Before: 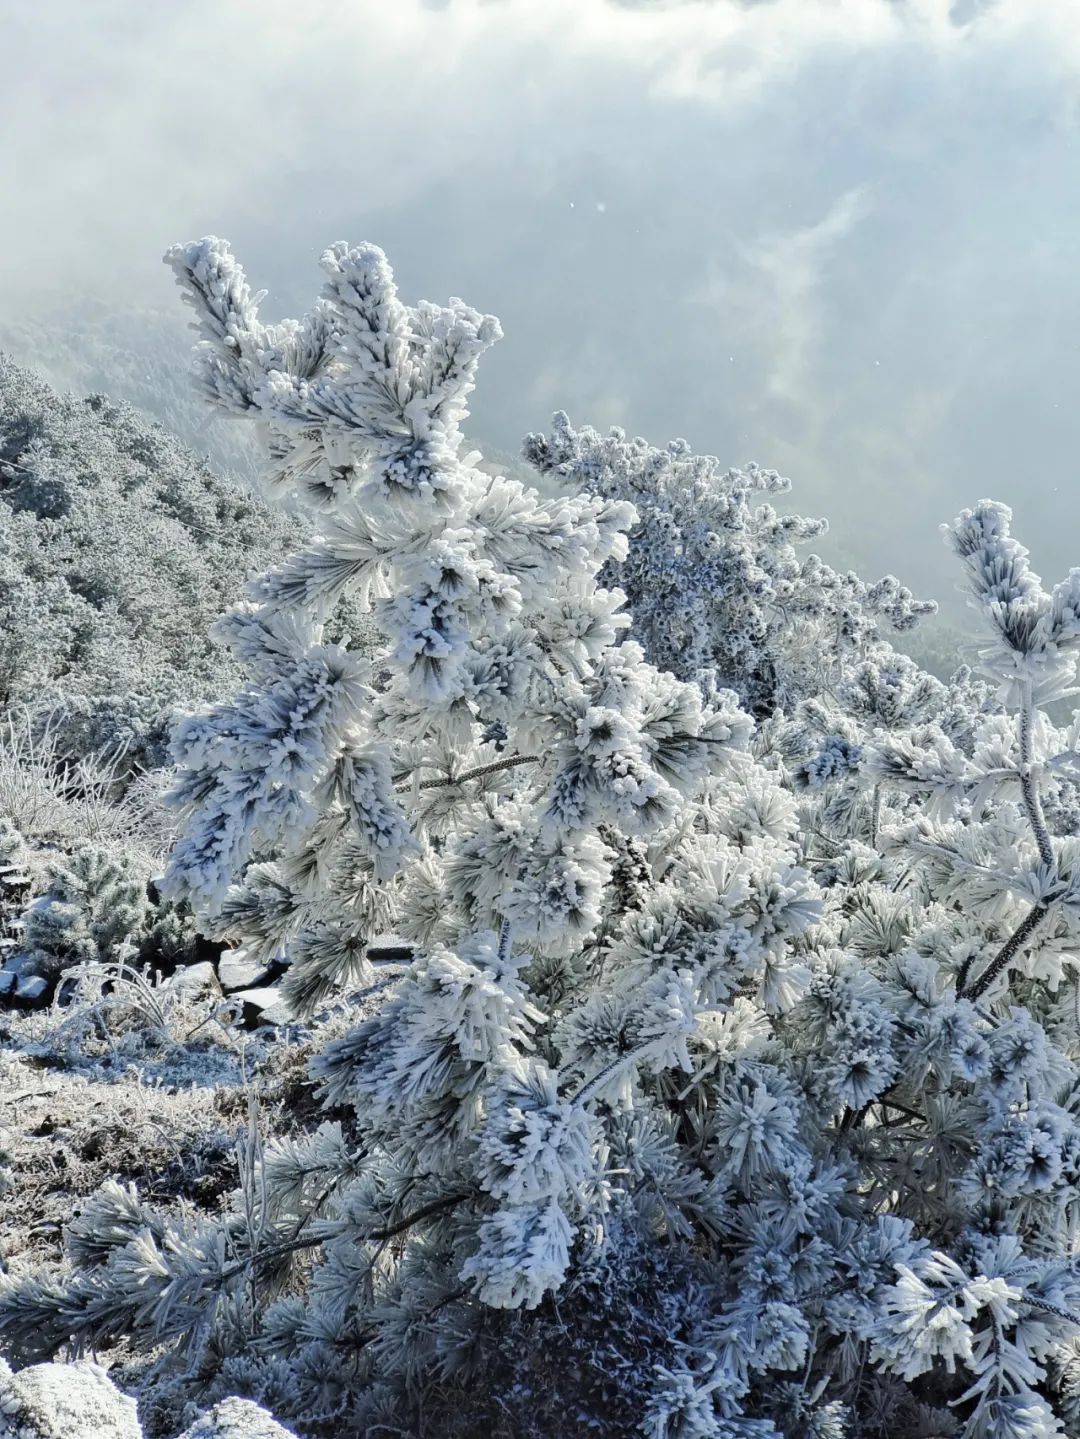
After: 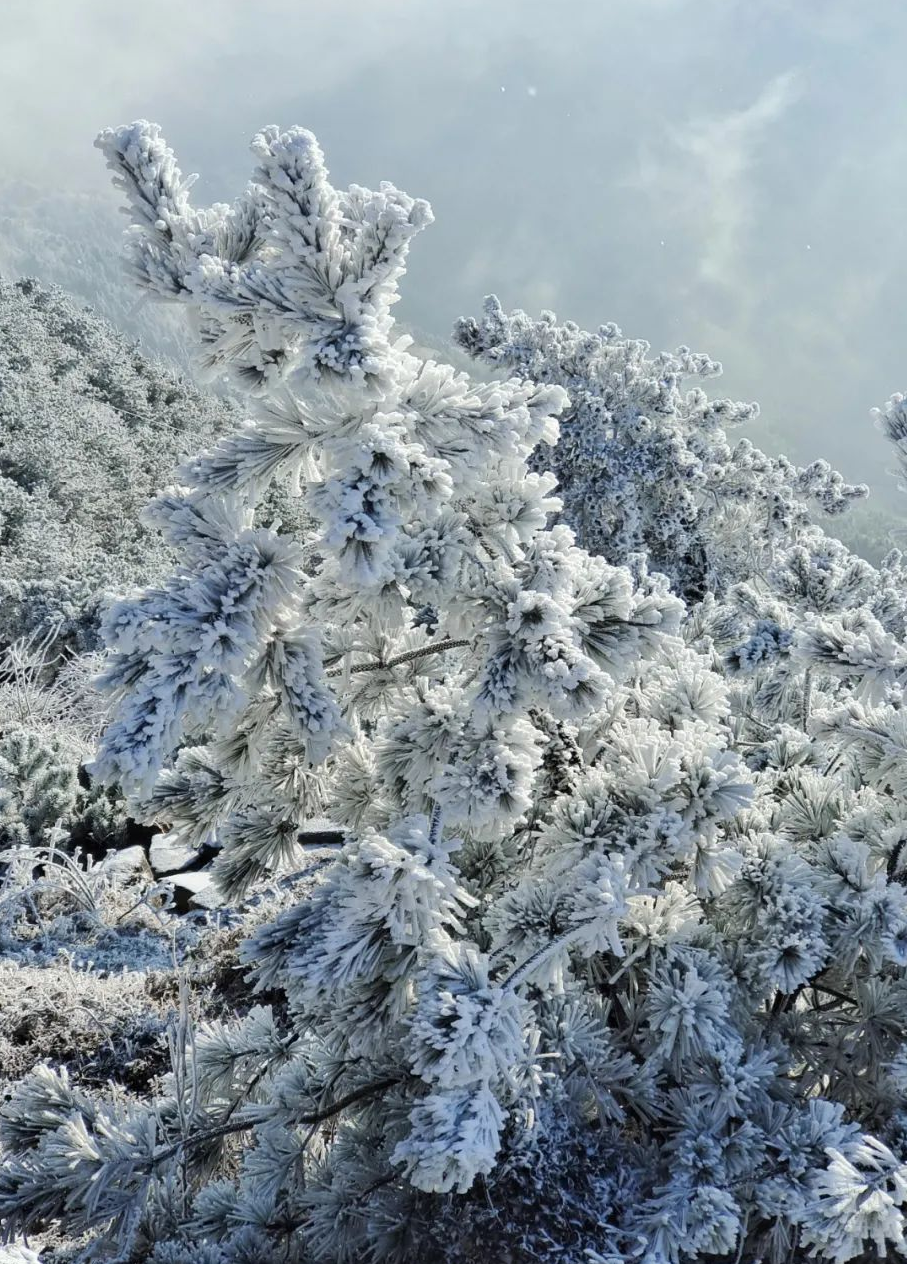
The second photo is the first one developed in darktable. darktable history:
crop: left 6.403%, top 8.103%, right 9.539%, bottom 3.997%
